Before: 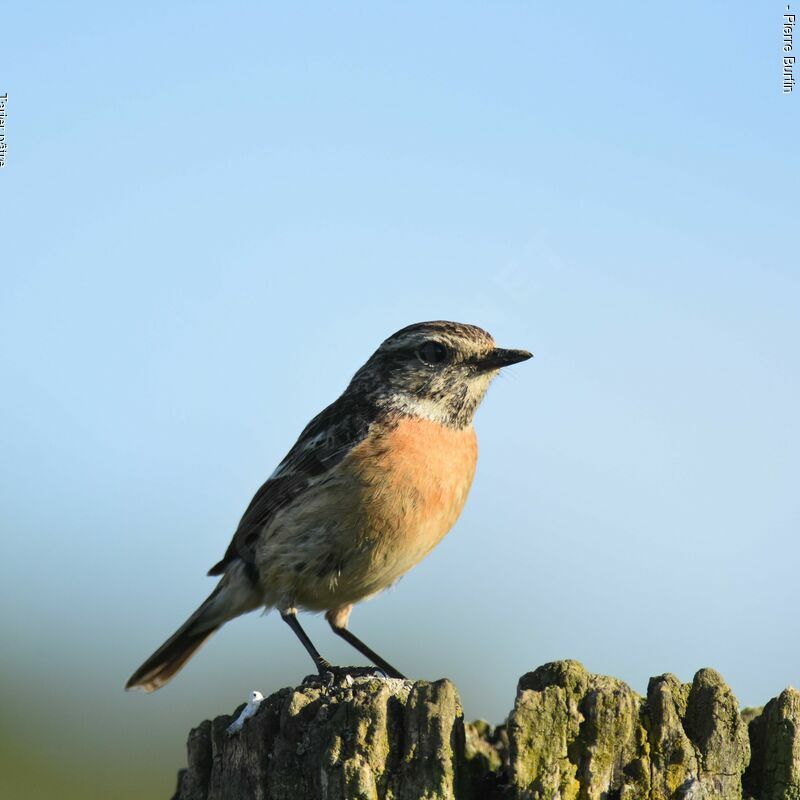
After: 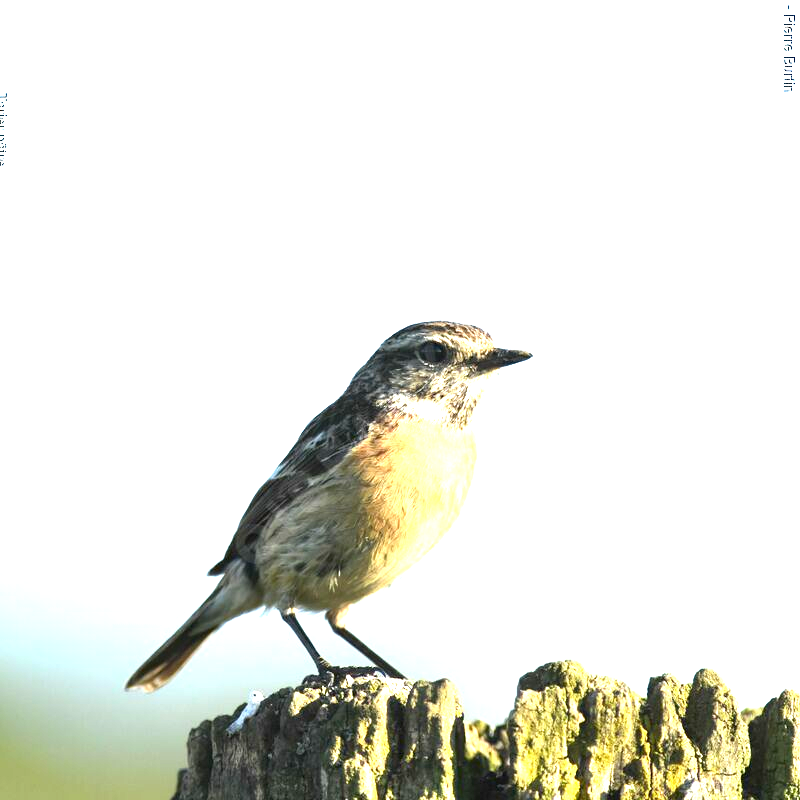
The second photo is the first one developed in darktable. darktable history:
exposure: black level correction 0.001, exposure 1.723 EV, compensate exposure bias true, compensate highlight preservation false
